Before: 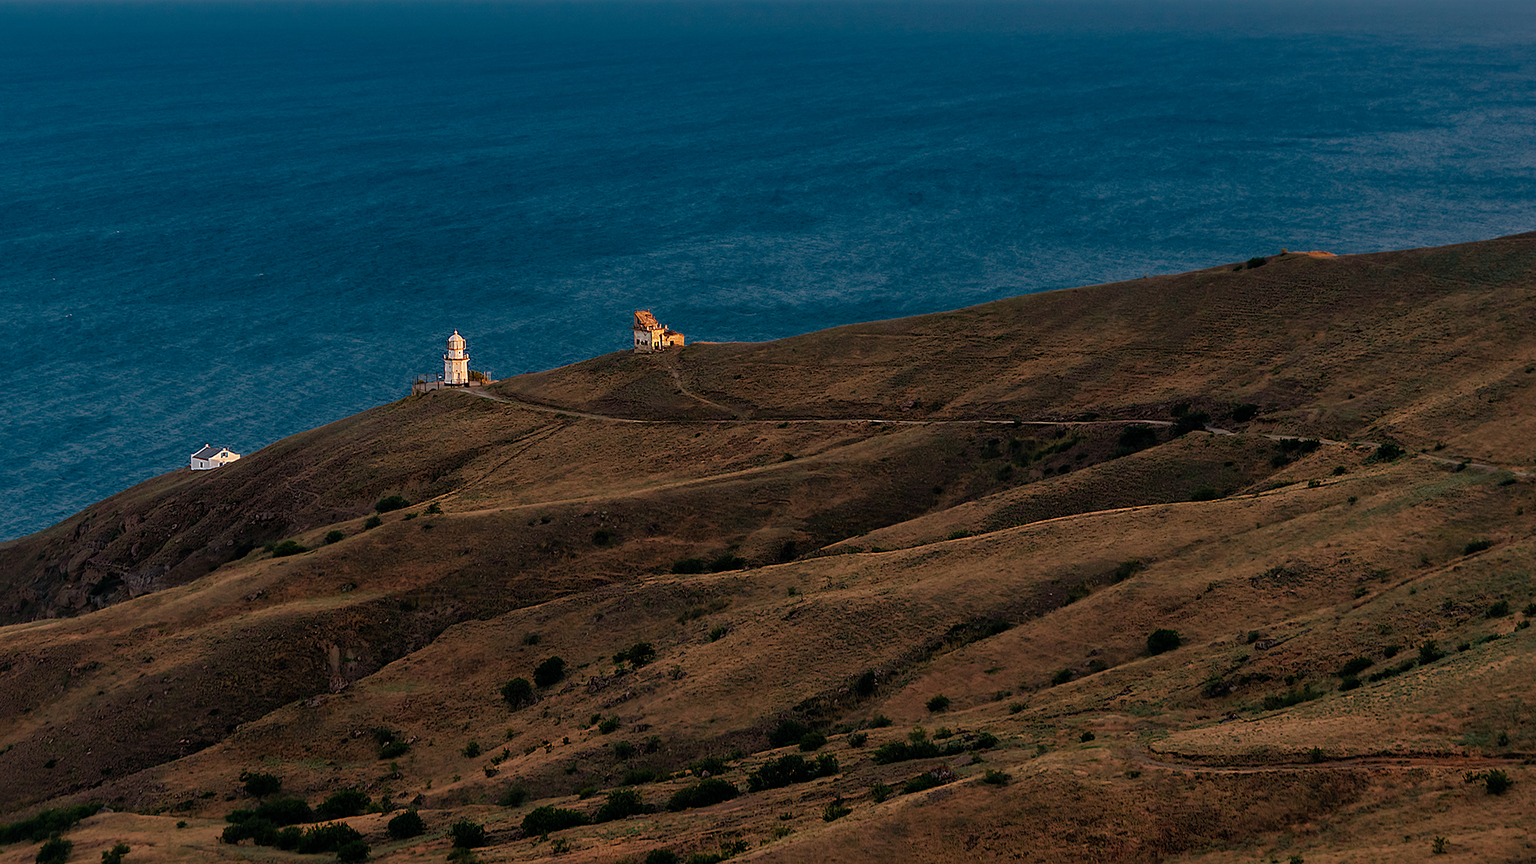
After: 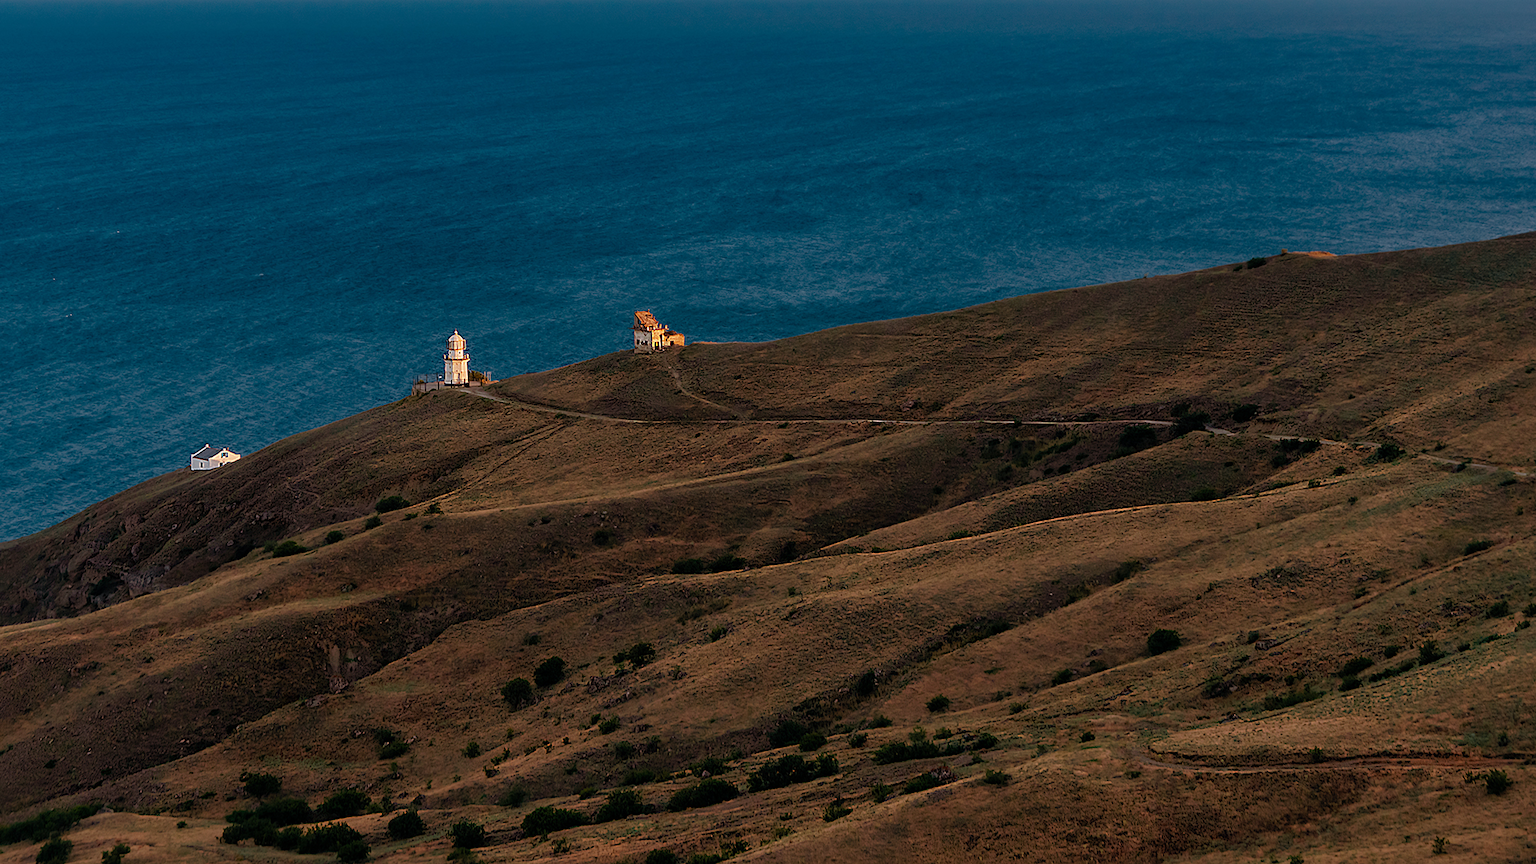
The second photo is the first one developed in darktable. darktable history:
color calibration: gray › normalize channels true, illuminant same as pipeline (D50), adaptation none (bypass), x 0.333, y 0.333, temperature 5016.65 K, gamut compression 0.005
